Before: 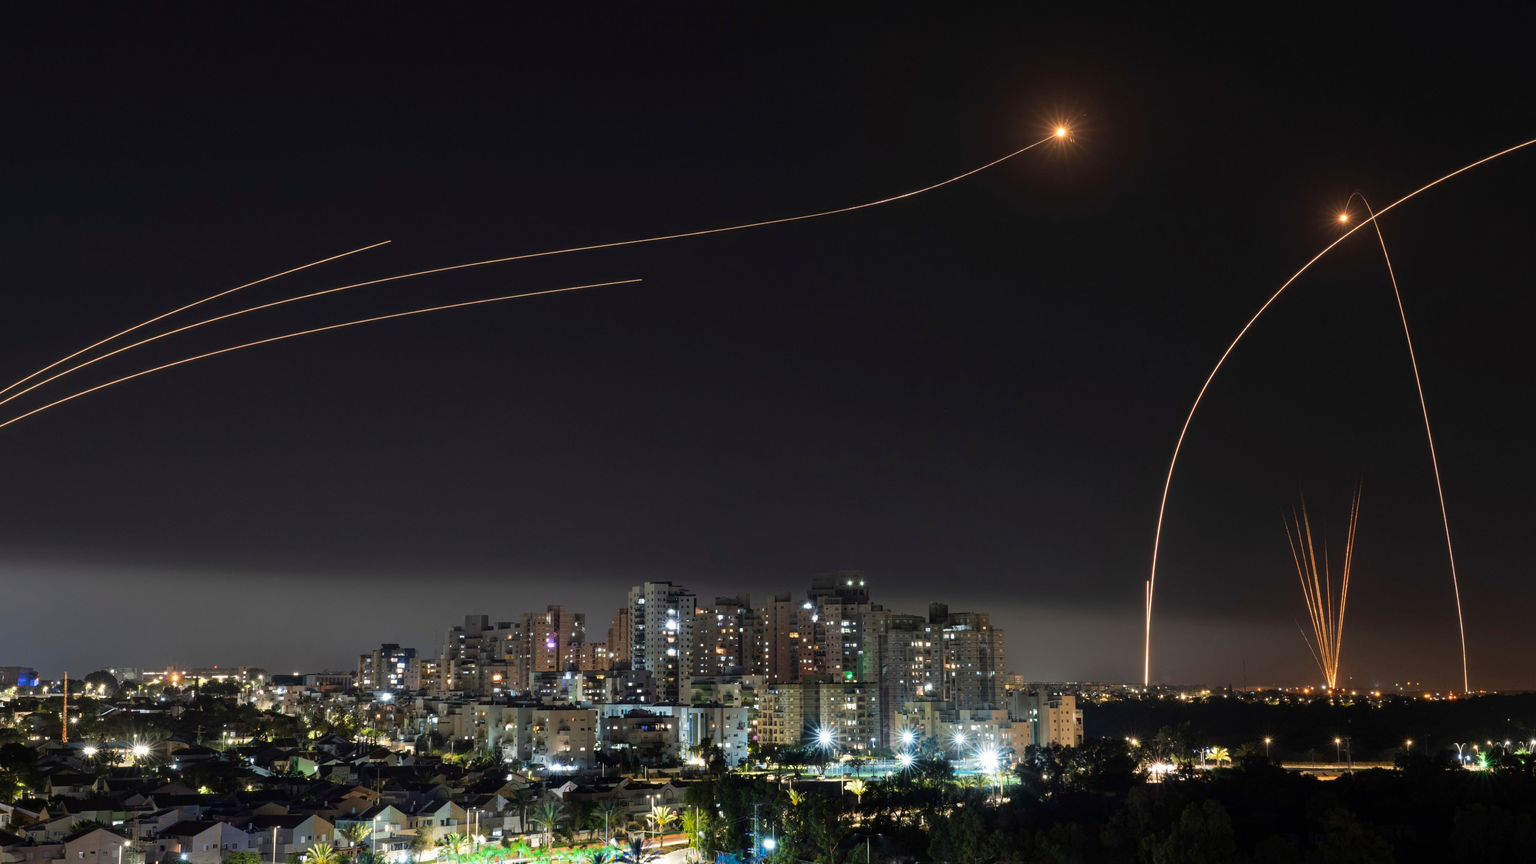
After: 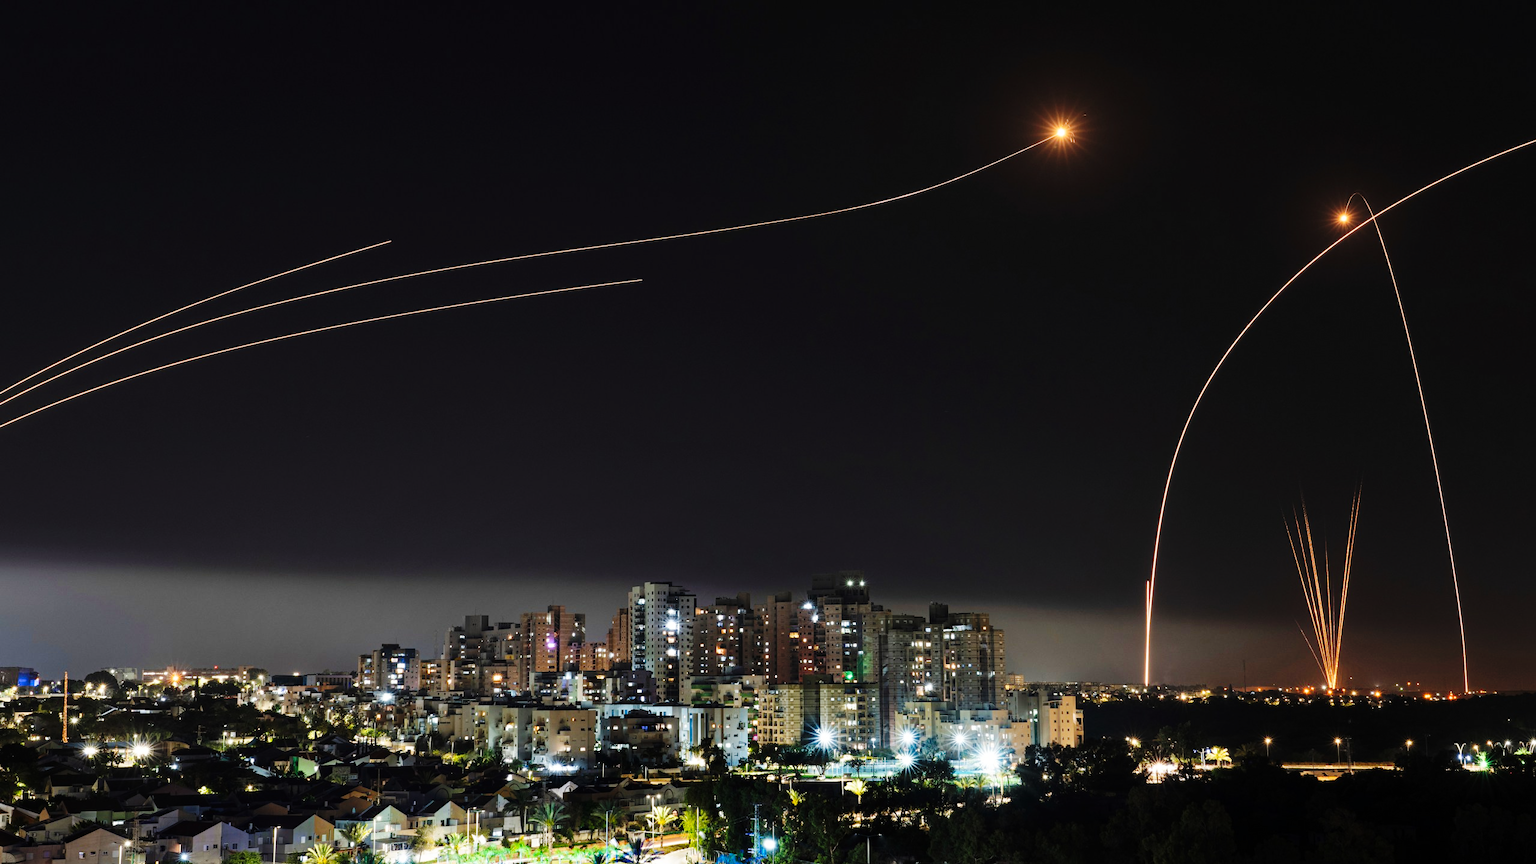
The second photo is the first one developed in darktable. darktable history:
shadows and highlights: shadows 20.91, highlights -82.73, soften with gaussian
base curve: curves: ch0 [(0, 0) (0.036, 0.025) (0.121, 0.166) (0.206, 0.329) (0.605, 0.79) (1, 1)], preserve colors none
